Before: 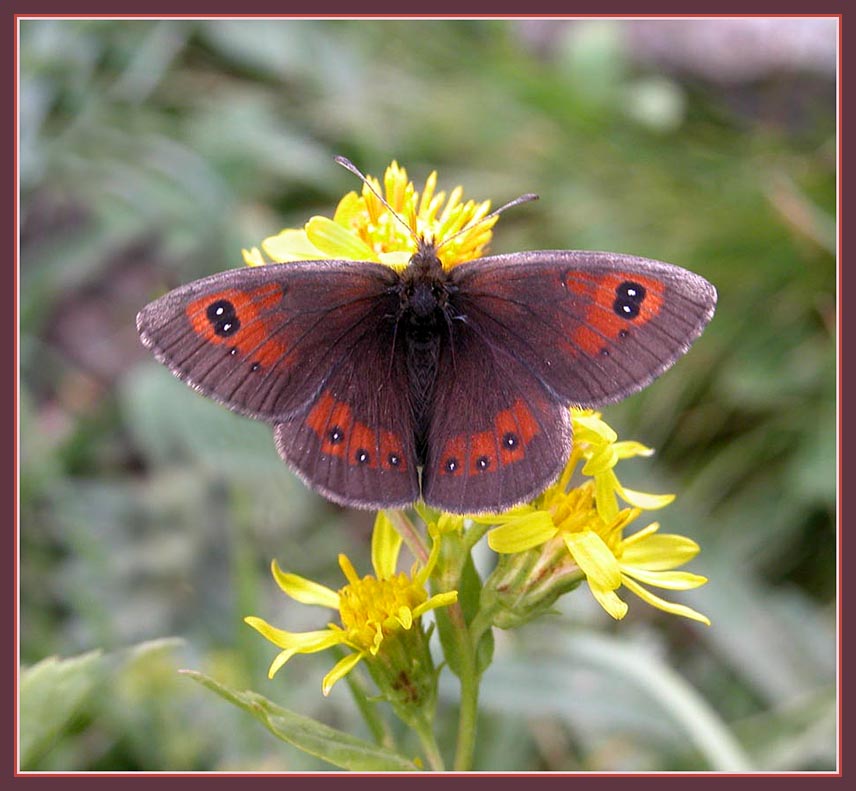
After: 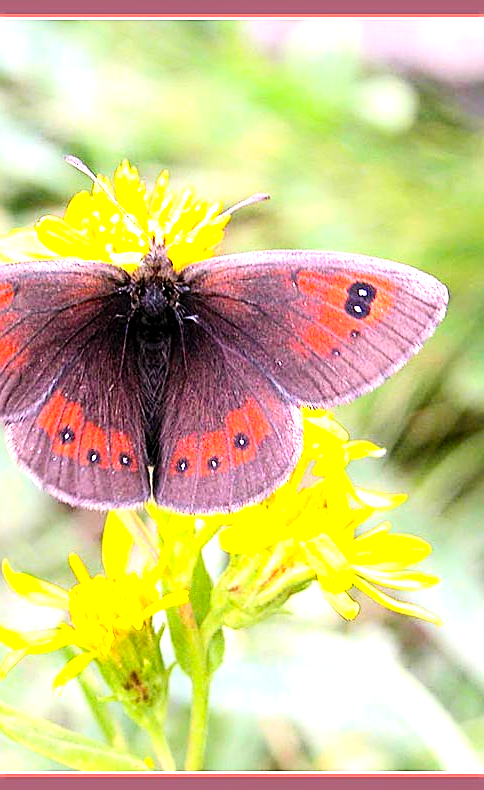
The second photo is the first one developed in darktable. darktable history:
contrast brightness saturation: contrast 0.196, brightness 0.168, saturation 0.228
exposure: black level correction 0.001, exposure 0.499 EV, compensate highlight preservation false
crop: left 31.495%, top 0.023%, right 11.914%
sharpen: on, module defaults
tone equalizer: -8 EV -1.09 EV, -7 EV -0.992 EV, -6 EV -0.866 EV, -5 EV -0.575 EV, -3 EV 0.565 EV, -2 EV 0.866 EV, -1 EV 0.994 EV, +0 EV 1.06 EV
